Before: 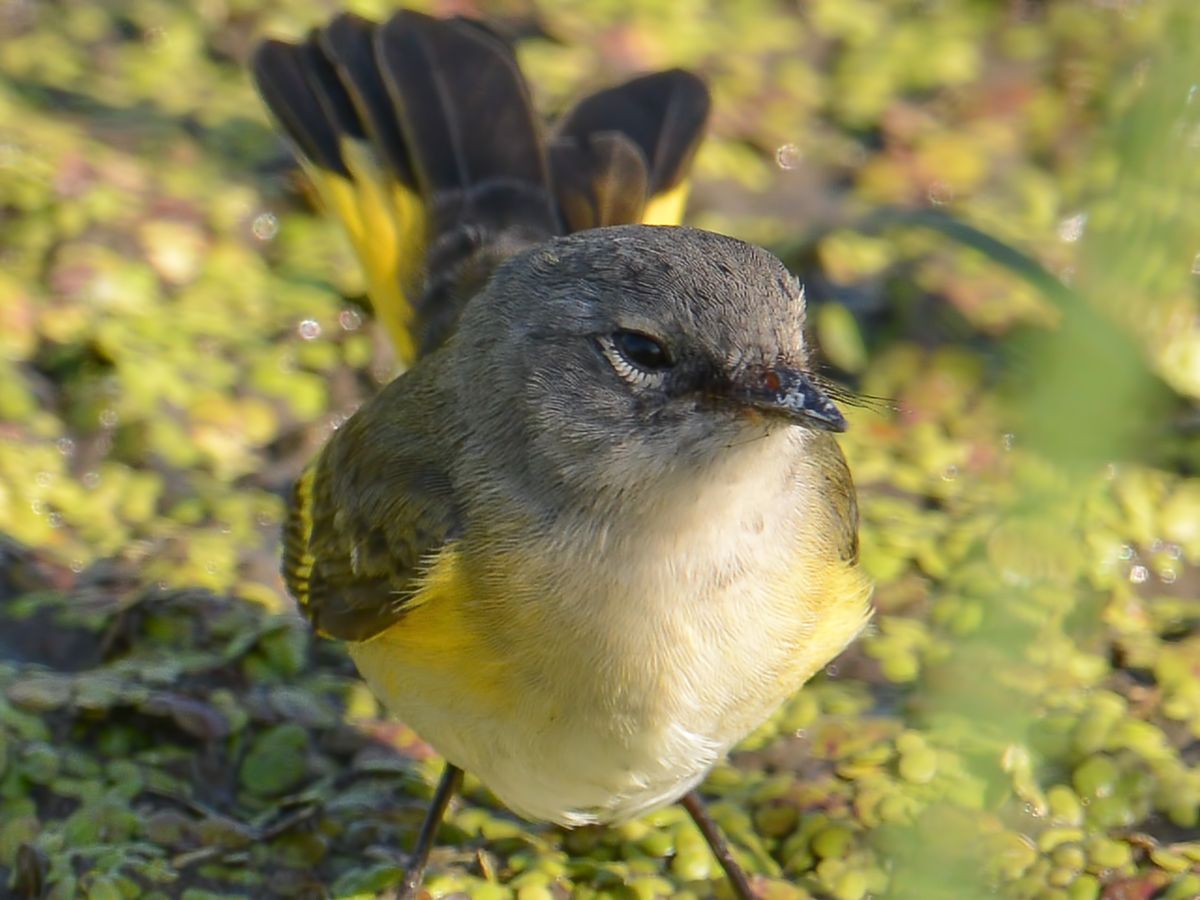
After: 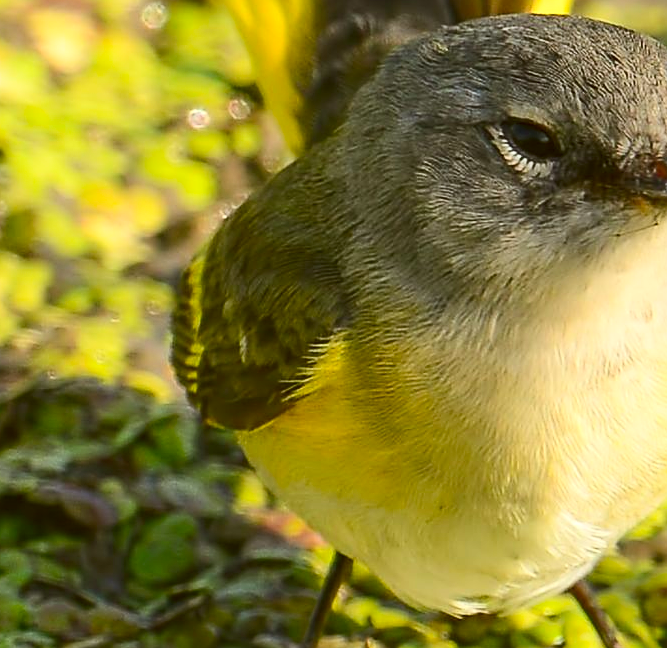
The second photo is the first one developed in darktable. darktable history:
contrast brightness saturation: contrast 0.228, brightness 0.114, saturation 0.291
color correction: highlights a* -1.5, highlights b* 10.1, shadows a* 0.411, shadows b* 18.57
crop: left 9.301%, top 23.544%, right 35.05%, bottom 4.446%
sharpen: on, module defaults
